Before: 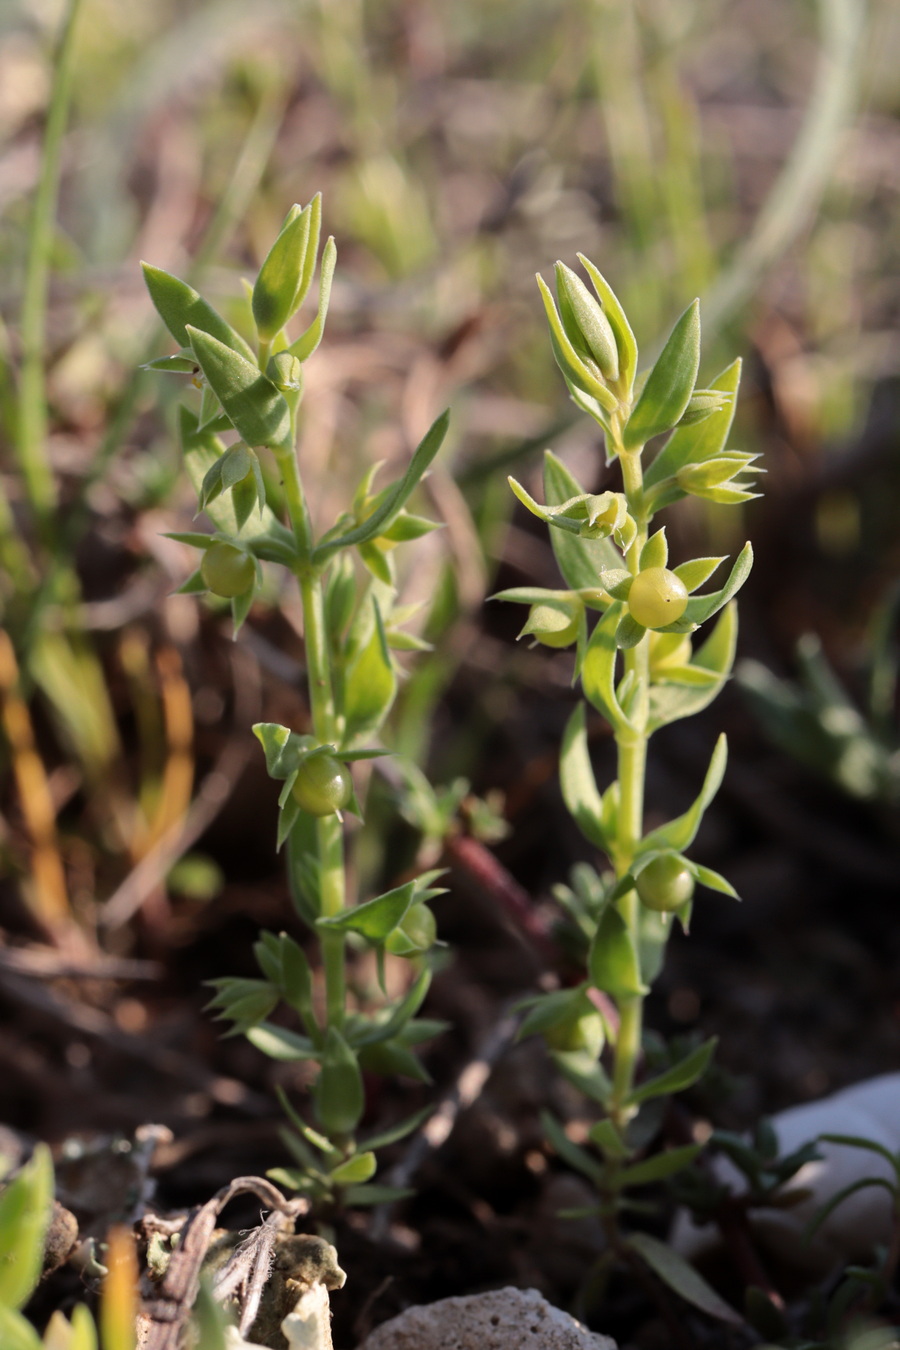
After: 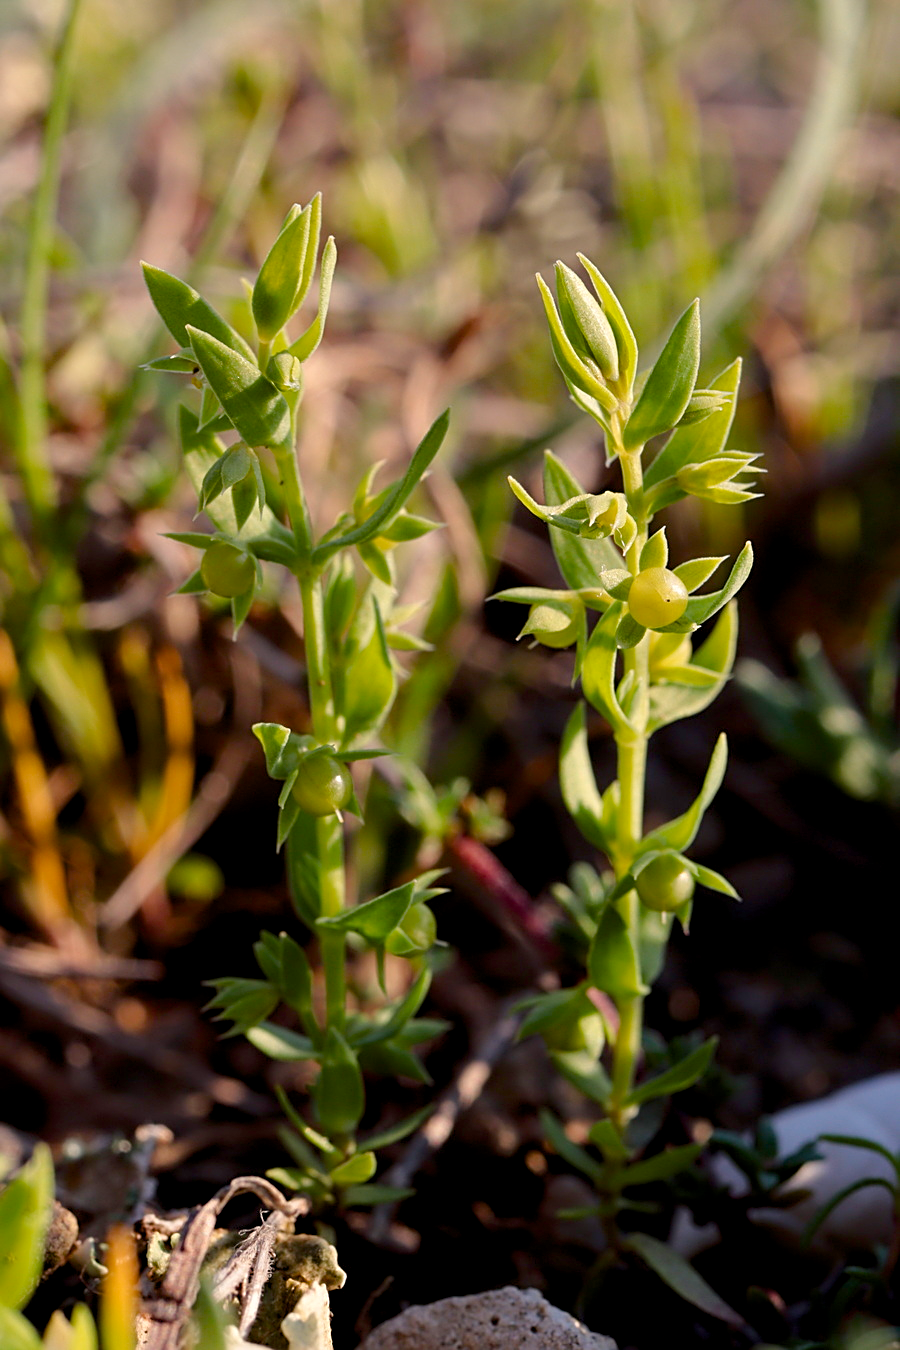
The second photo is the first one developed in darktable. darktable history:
color balance rgb: shadows lift › chroma 1%, shadows lift › hue 240.84°, highlights gain › chroma 2%, highlights gain › hue 73.2°, global offset › luminance -0.5%, perceptual saturation grading › global saturation 20%, perceptual saturation grading › highlights -25%, perceptual saturation grading › shadows 50%, global vibrance 25.26%
sharpen: on, module defaults
